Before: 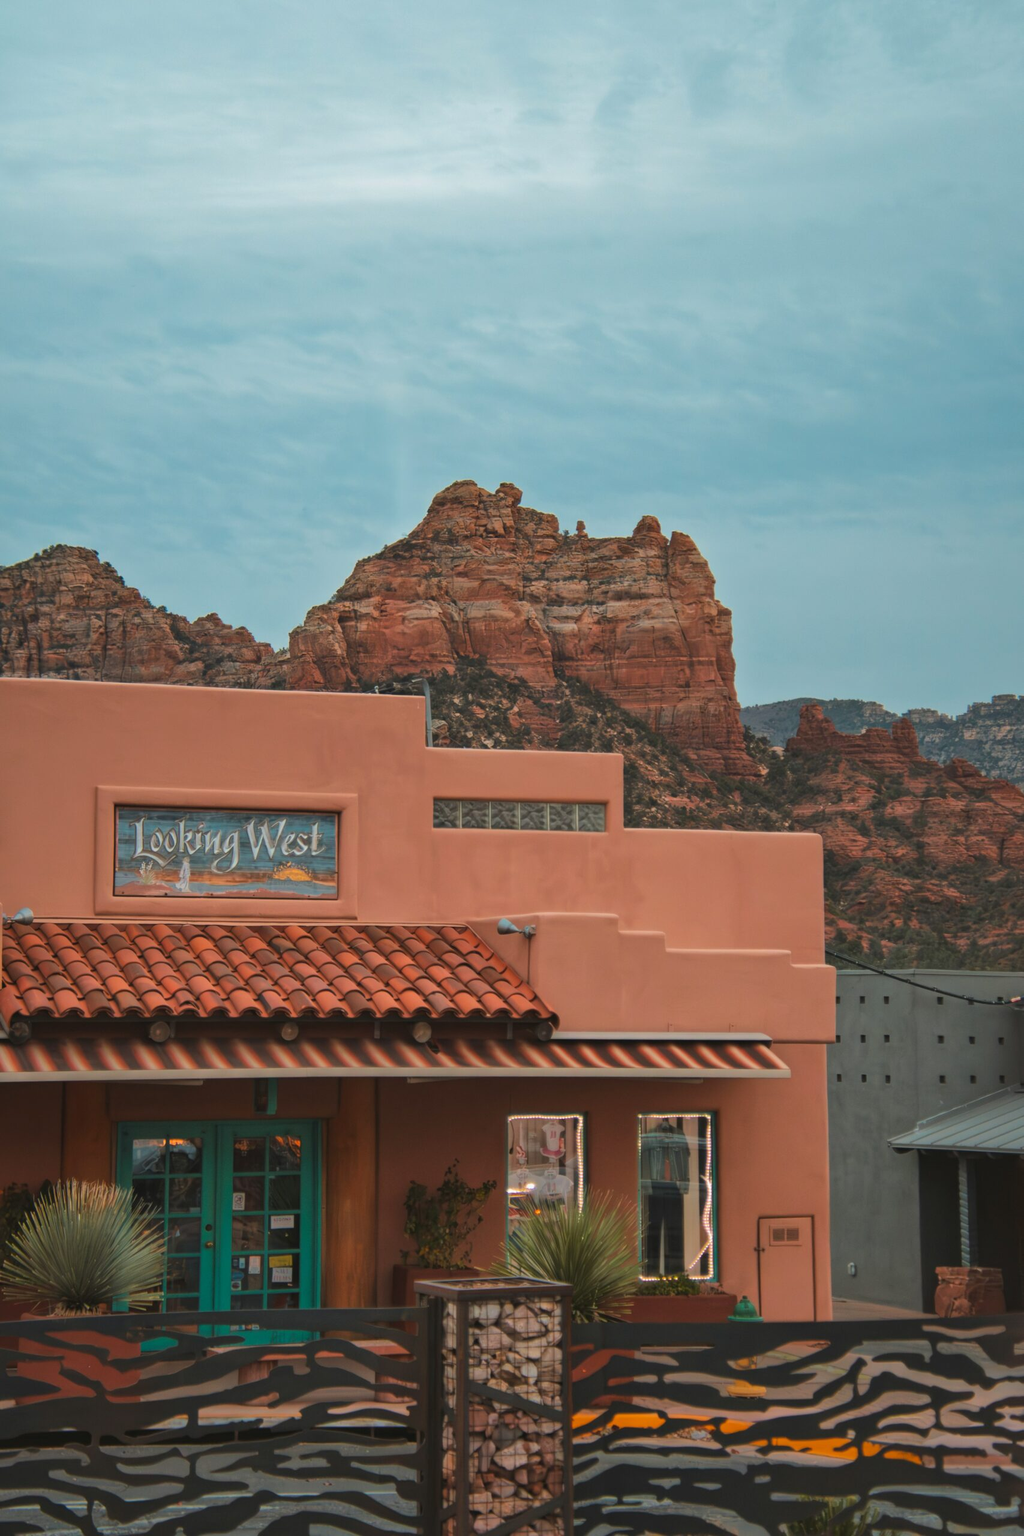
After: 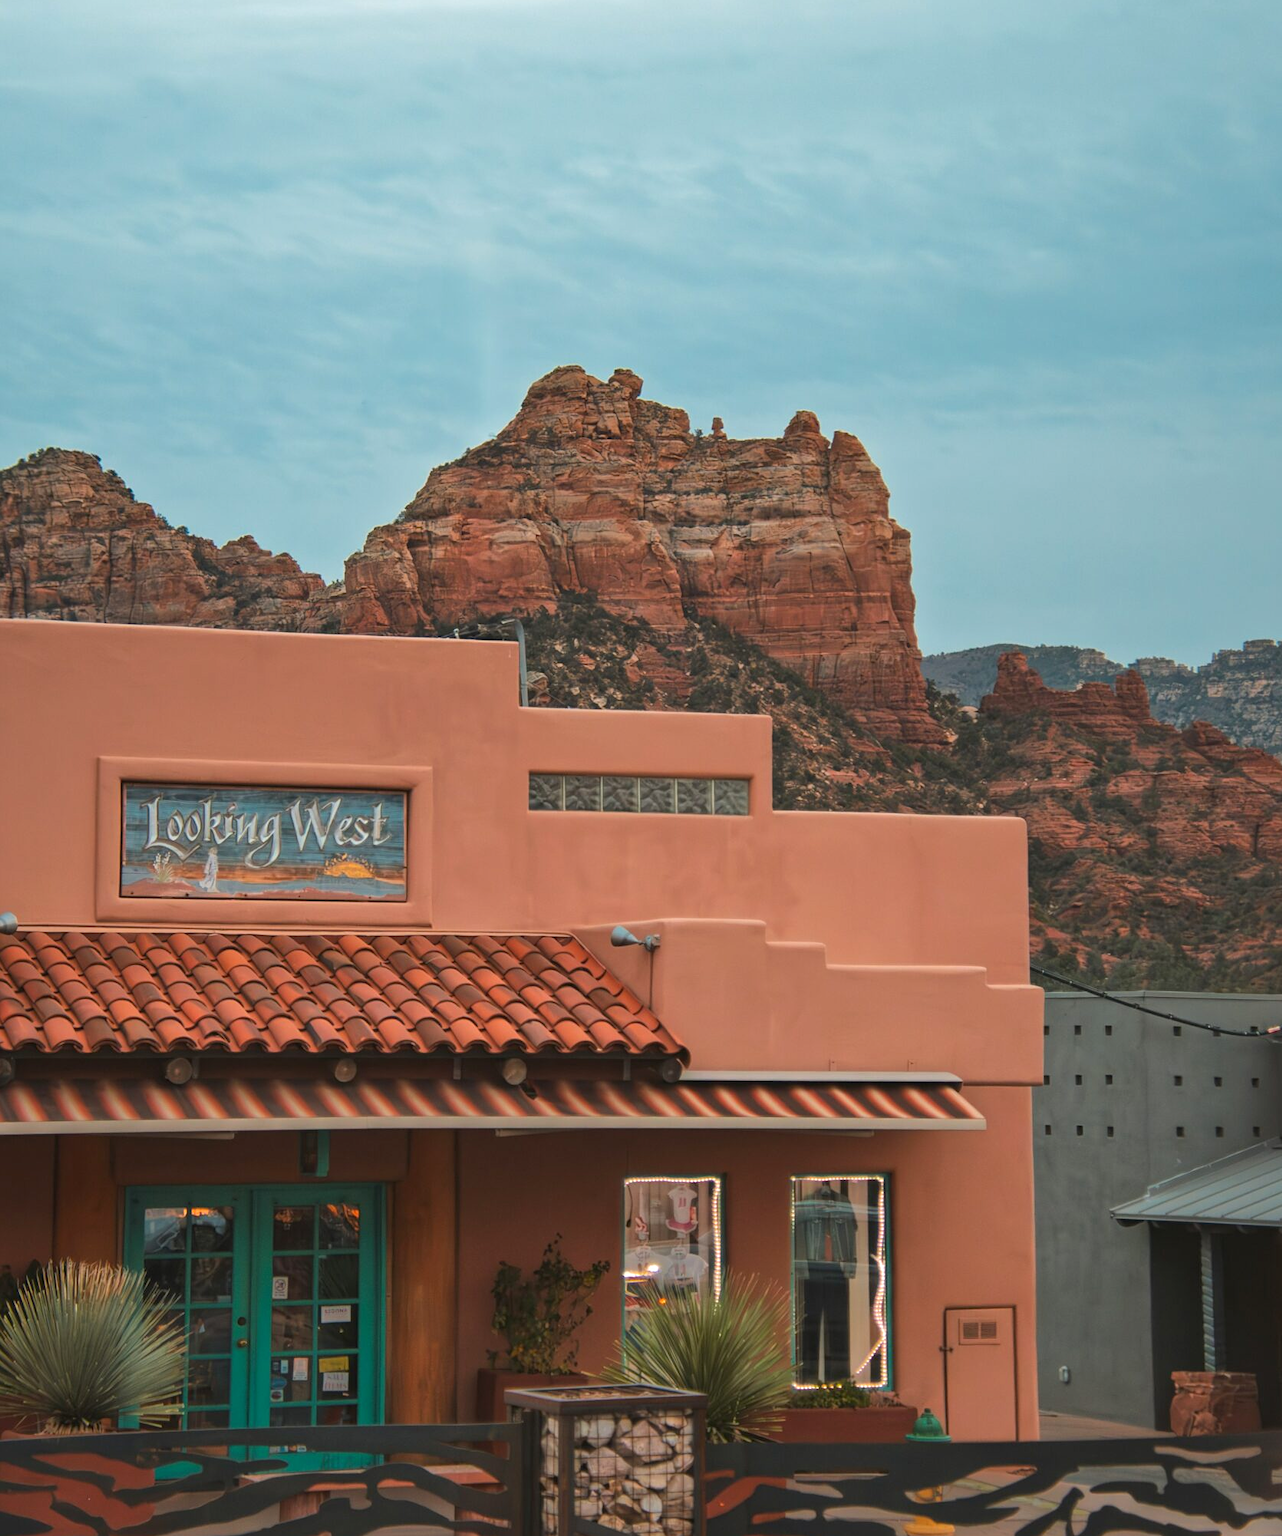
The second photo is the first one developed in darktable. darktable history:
crop and rotate: left 1.944%, top 12.671%, right 0.127%, bottom 9.109%
sharpen: amount 0.212
exposure: black level correction 0.001, exposure 0.192 EV, compensate exposure bias true, compensate highlight preservation false
